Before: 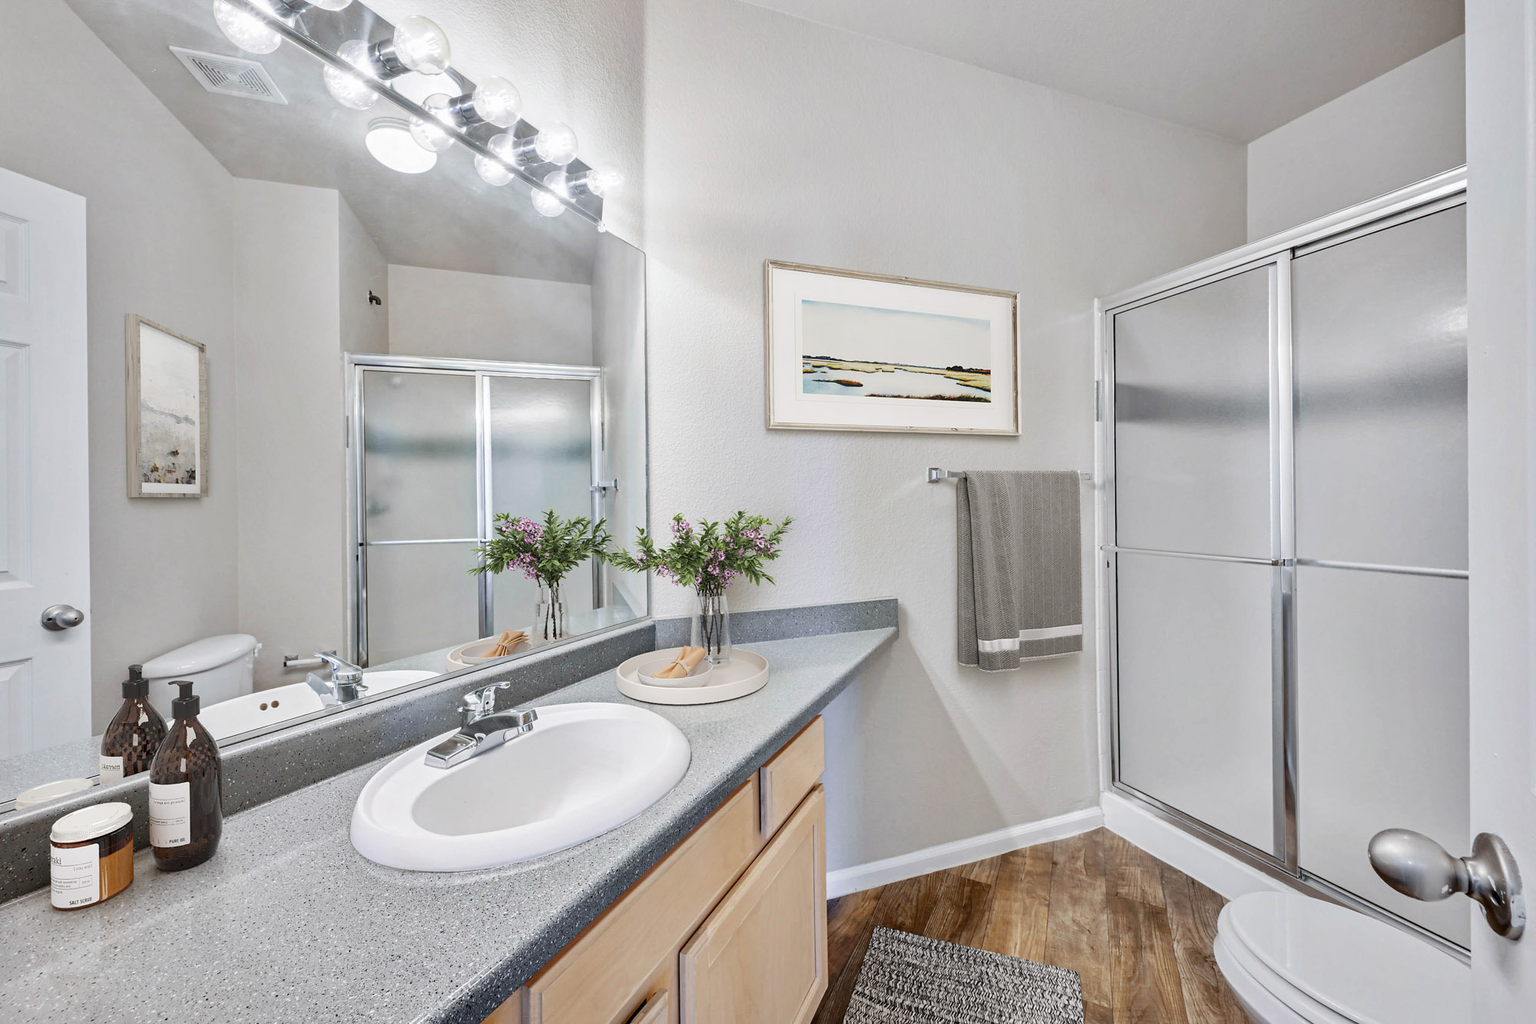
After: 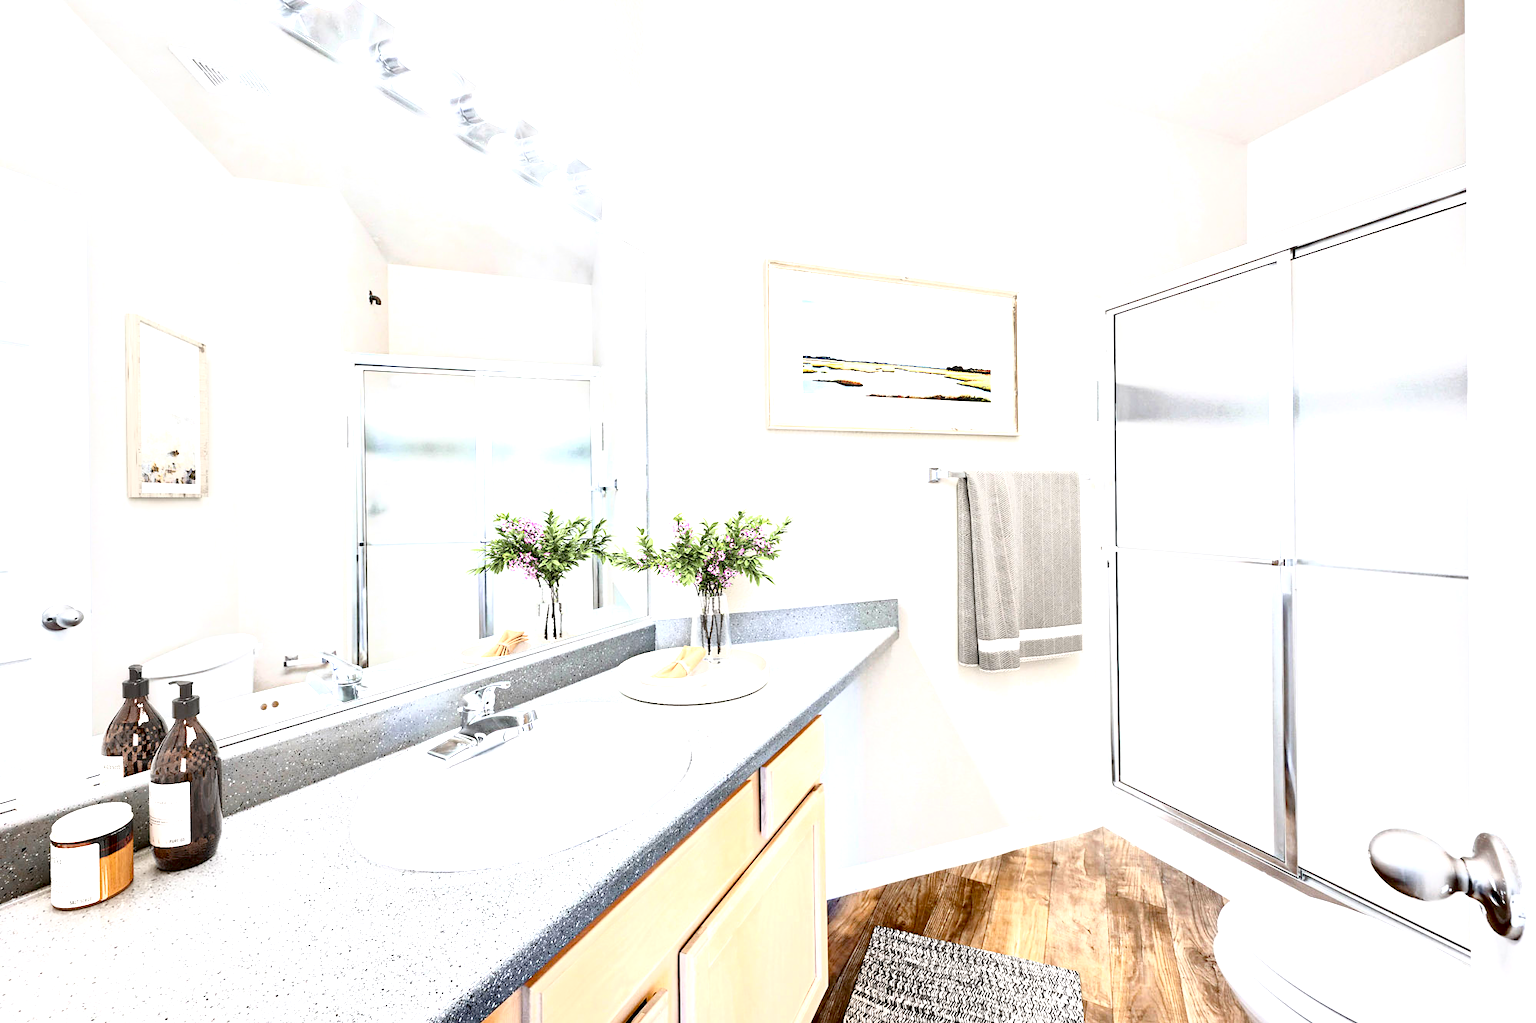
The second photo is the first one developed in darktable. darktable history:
exposure: black level correction 0.009, exposure 1.43 EV, compensate highlight preservation false
tone curve: curves: ch0 [(0, 0) (0.003, 0.001) (0.011, 0.005) (0.025, 0.011) (0.044, 0.02) (0.069, 0.031) (0.1, 0.045) (0.136, 0.078) (0.177, 0.124) (0.224, 0.18) (0.277, 0.245) (0.335, 0.315) (0.399, 0.393) (0.468, 0.477) (0.543, 0.569) (0.623, 0.666) (0.709, 0.771) (0.801, 0.871) (0.898, 0.965) (1, 1)], color space Lab, independent channels, preserve colors none
